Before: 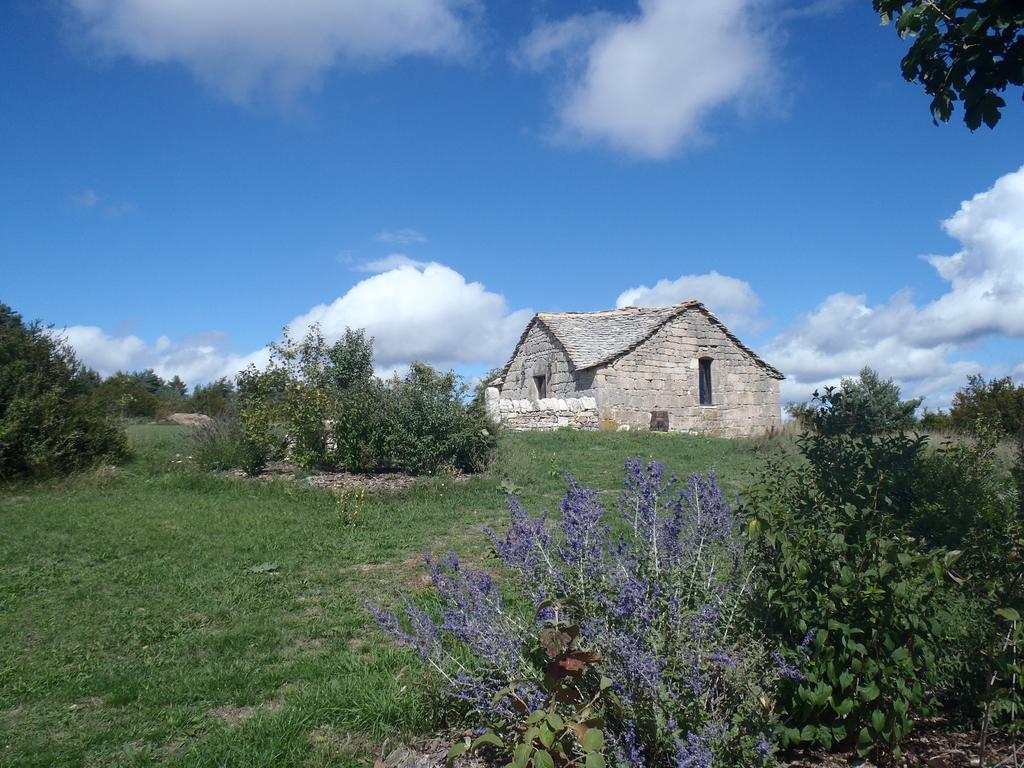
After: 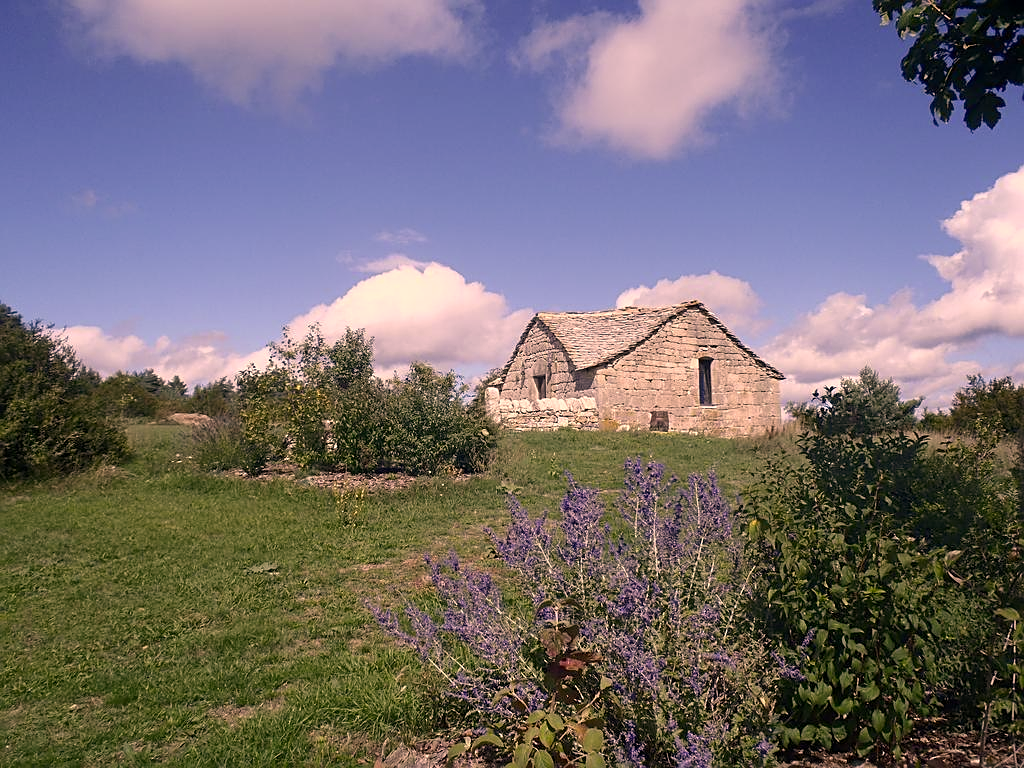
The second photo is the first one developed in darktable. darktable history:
color correction: highlights a* 22.25, highlights b* 21.93
sharpen: on, module defaults
exposure: black level correction 0.001, exposure 0.017 EV, compensate highlight preservation false
